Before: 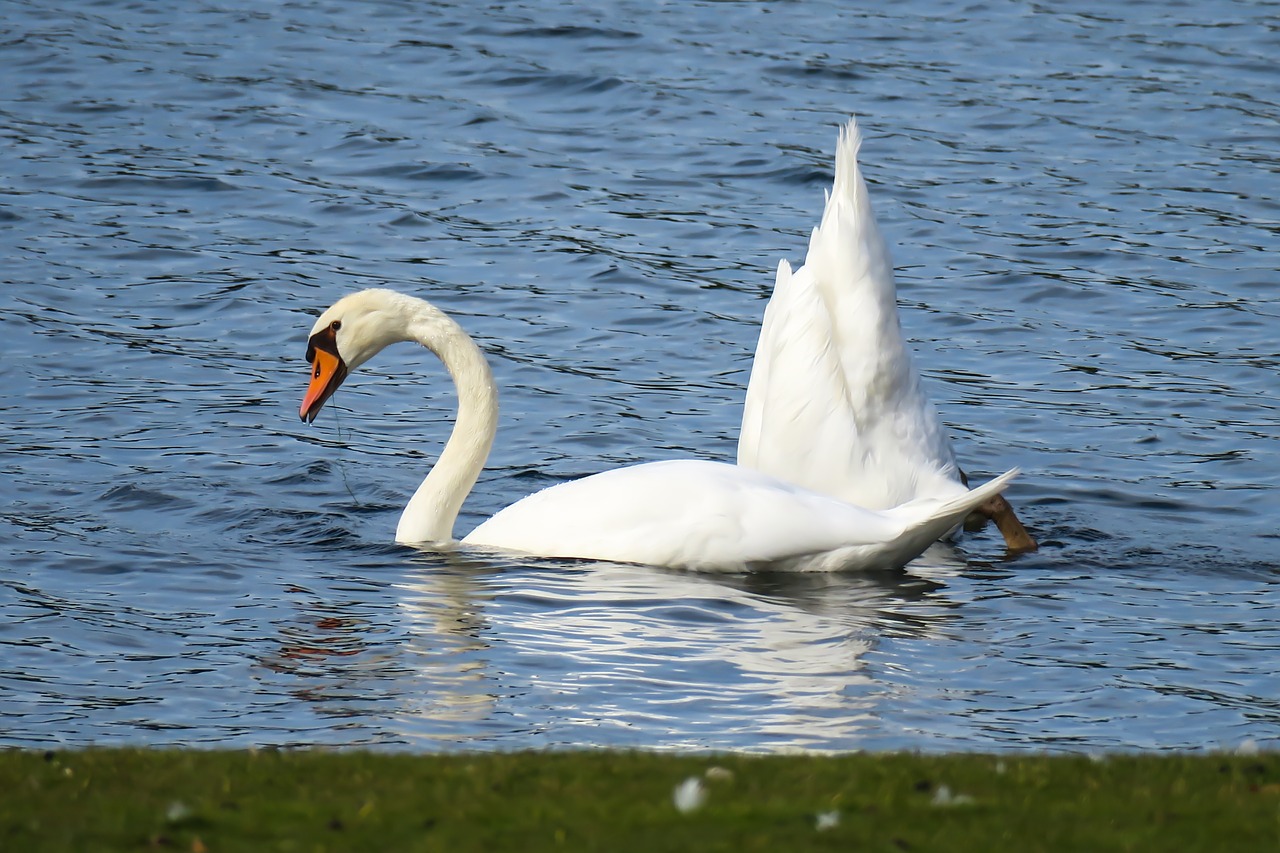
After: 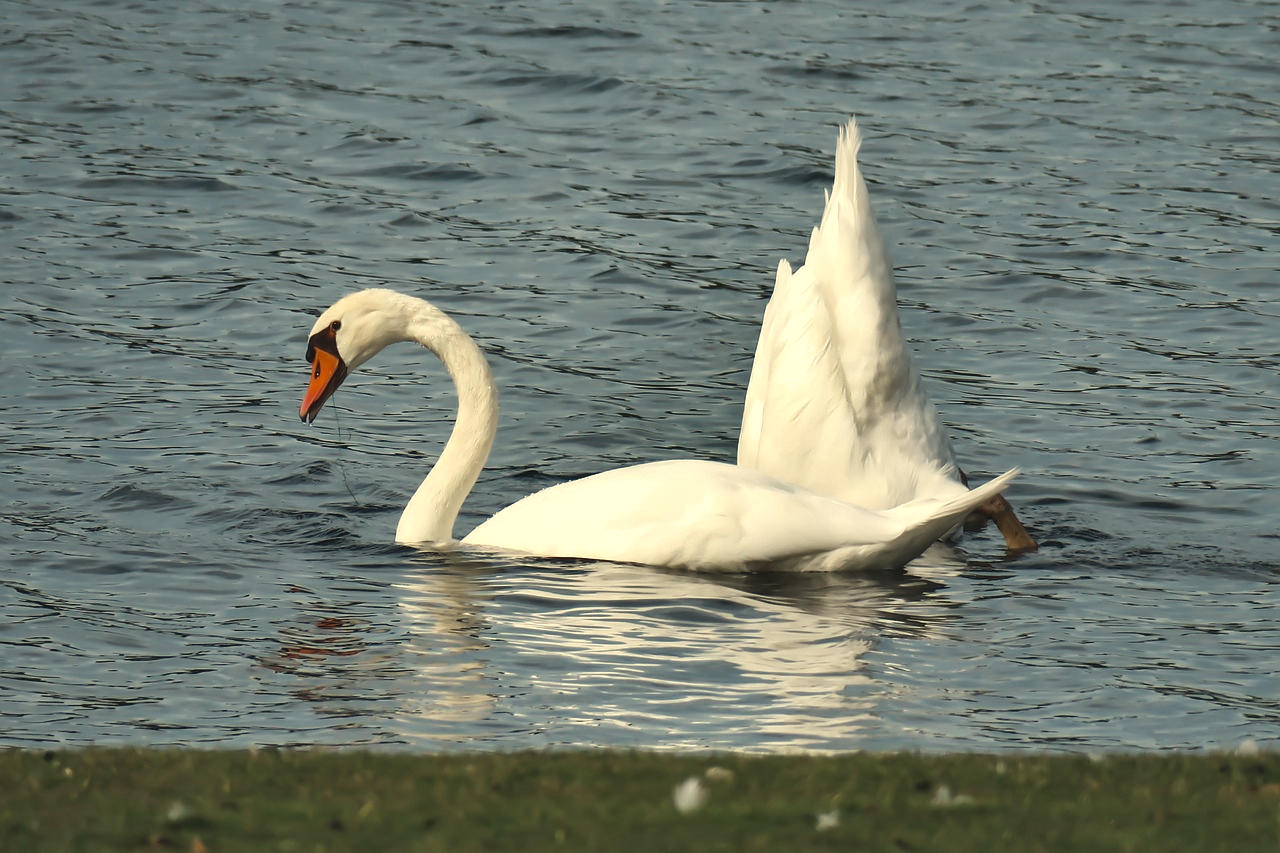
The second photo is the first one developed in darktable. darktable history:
shadows and highlights: white point adjustment 0.1, highlights -70, soften with gaussian
exposure: black level correction -0.005, exposure 0.054 EV, compensate highlight preservation false
white balance: red 1.08, blue 0.791
color zones: curves: ch0 [(0, 0.5) (0.125, 0.4) (0.25, 0.5) (0.375, 0.4) (0.5, 0.4) (0.625, 0.35) (0.75, 0.35) (0.875, 0.5)]; ch1 [(0, 0.35) (0.125, 0.45) (0.25, 0.35) (0.375, 0.35) (0.5, 0.35) (0.625, 0.35) (0.75, 0.45) (0.875, 0.35)]; ch2 [(0, 0.6) (0.125, 0.5) (0.25, 0.5) (0.375, 0.6) (0.5, 0.6) (0.625, 0.5) (0.75, 0.5) (0.875, 0.5)]
